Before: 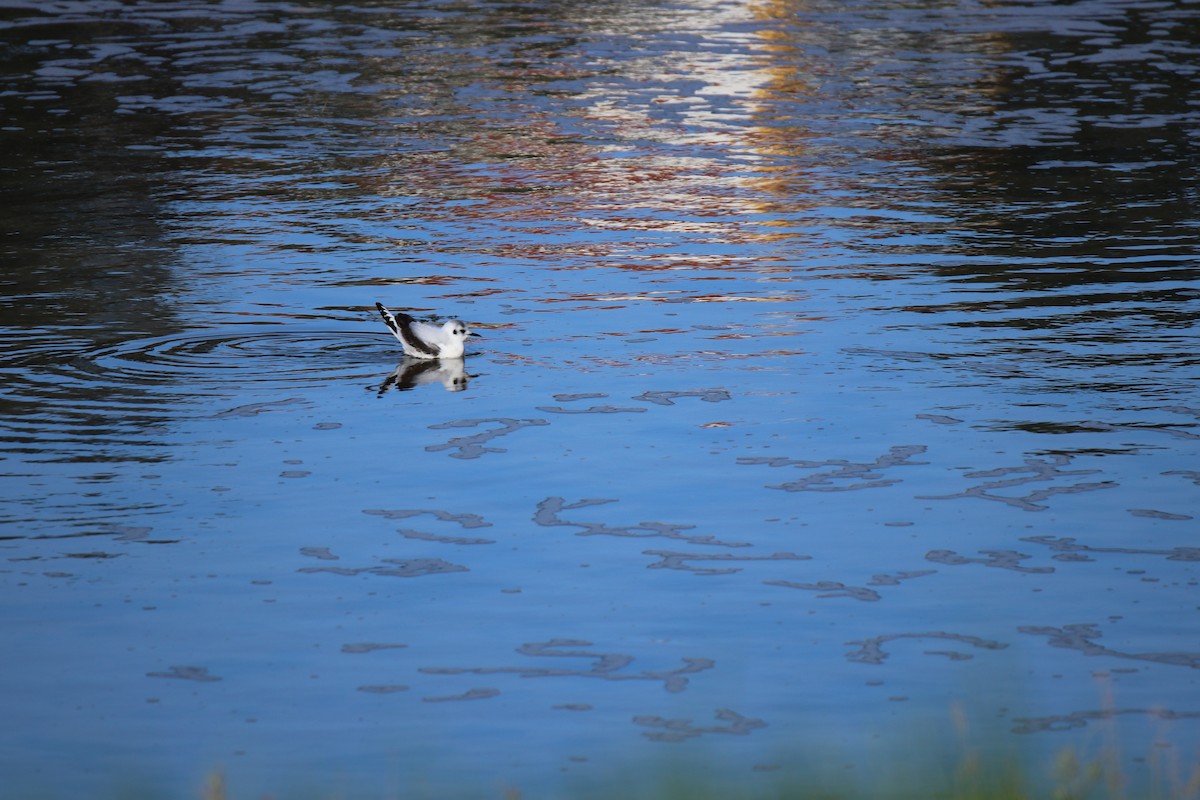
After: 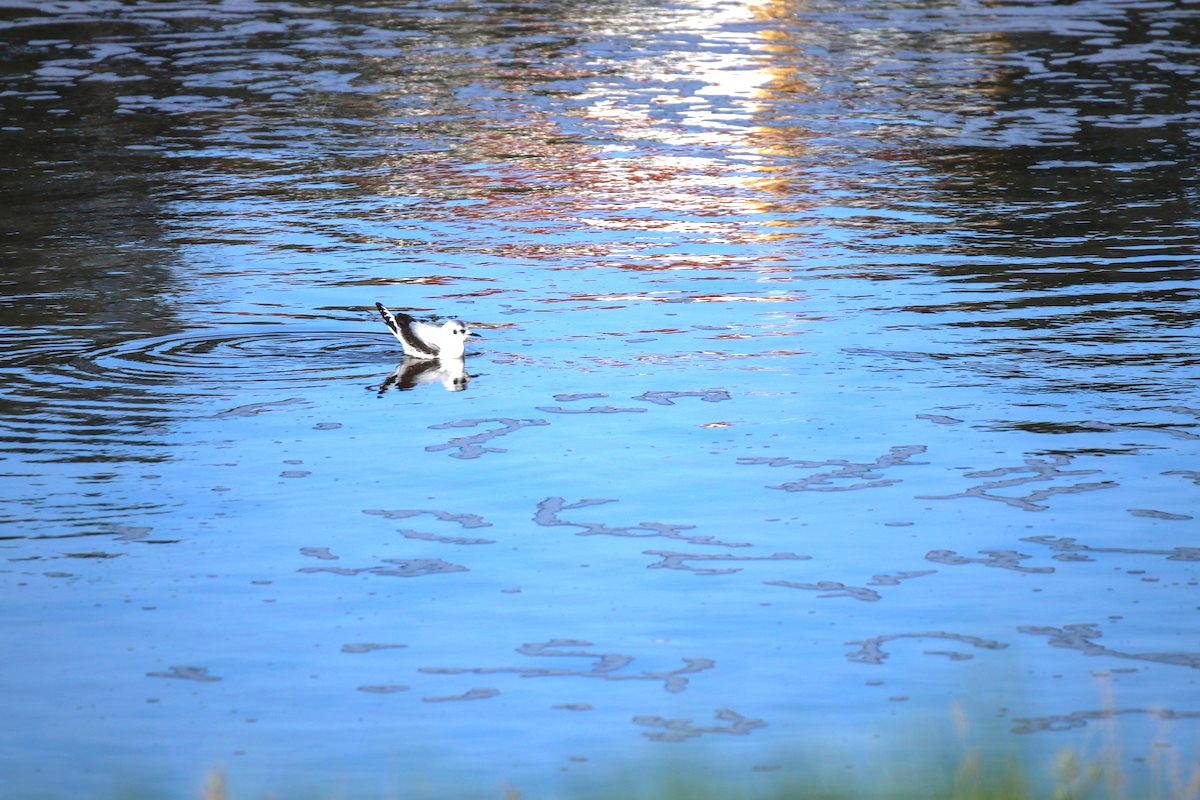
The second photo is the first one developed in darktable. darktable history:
exposure: exposure 1.145 EV, compensate exposure bias true, compensate highlight preservation false
local contrast: on, module defaults
